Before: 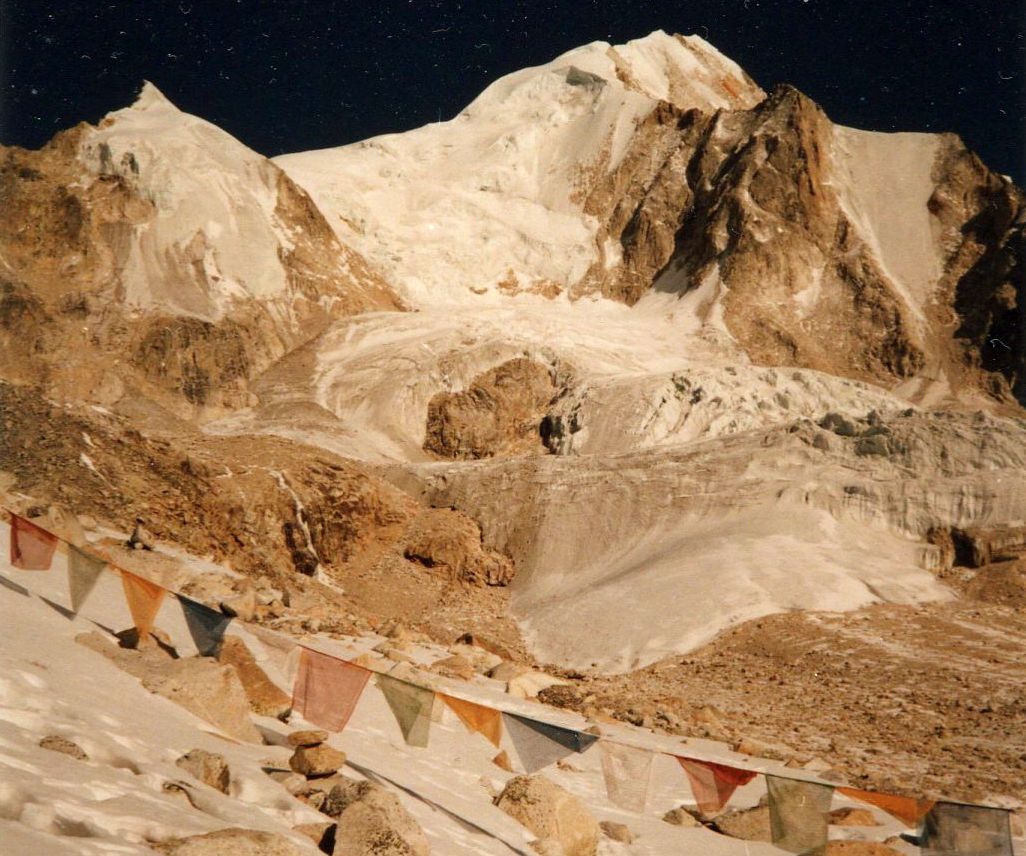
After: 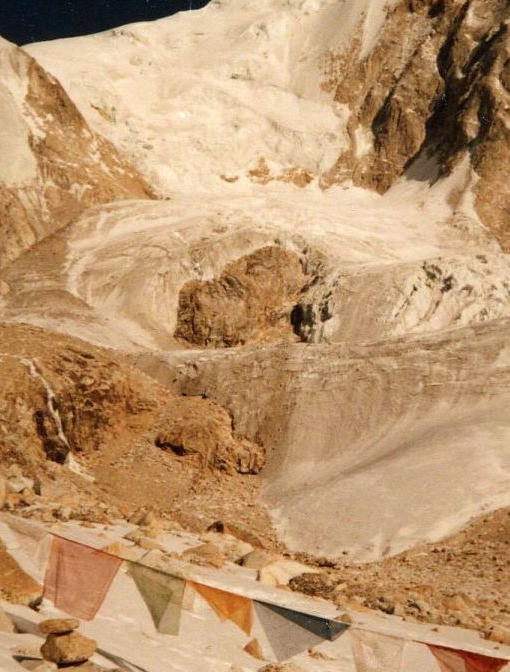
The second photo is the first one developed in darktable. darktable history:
crop and rotate: angle 0.016°, left 24.332%, top 13.205%, right 25.877%, bottom 8.284%
